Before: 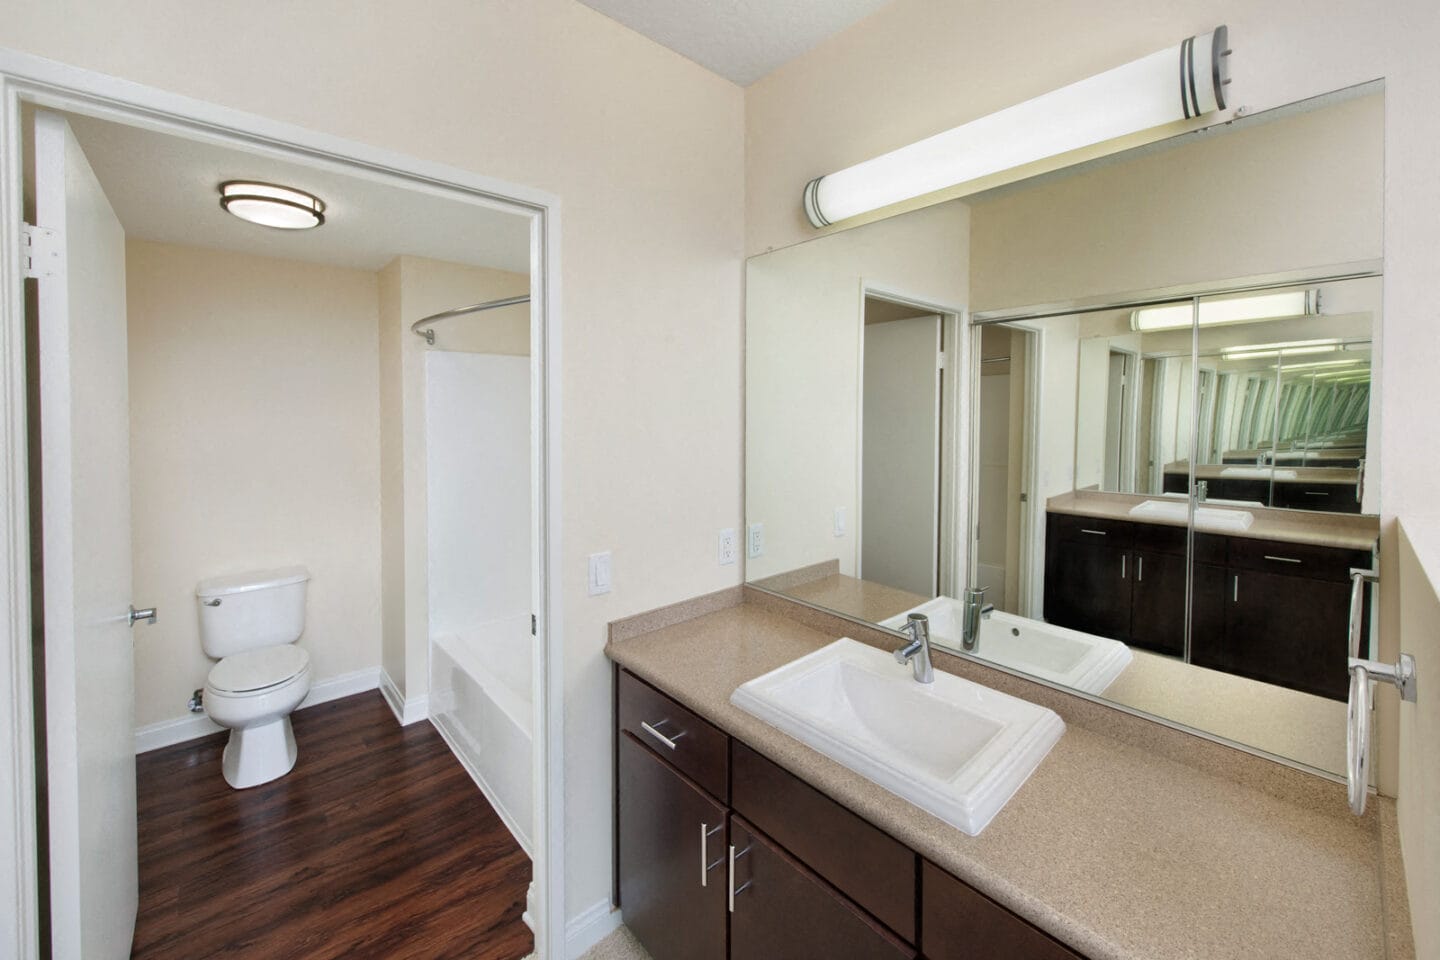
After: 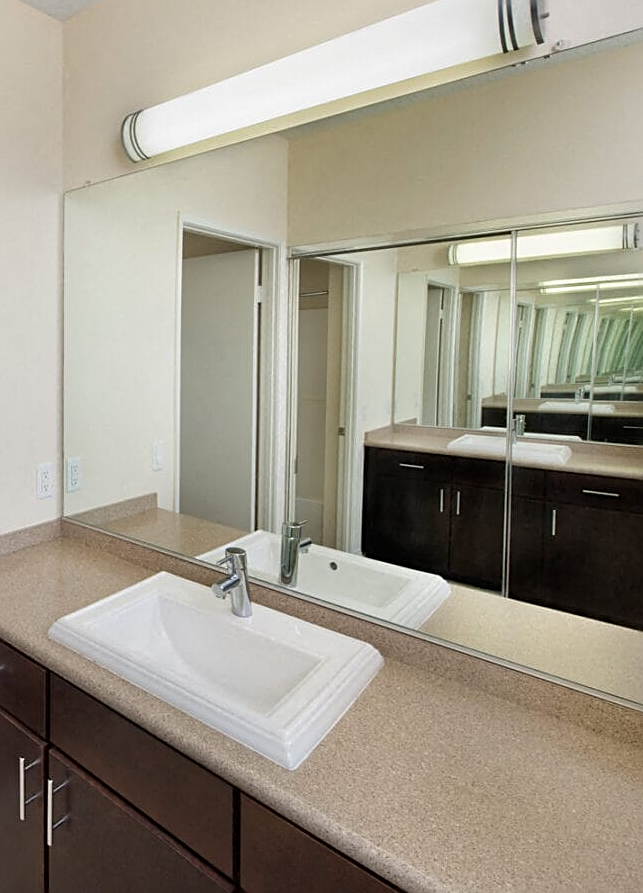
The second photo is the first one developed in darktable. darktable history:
crop: left 47.362%, top 6.885%, right 7.981%
sharpen: on, module defaults
